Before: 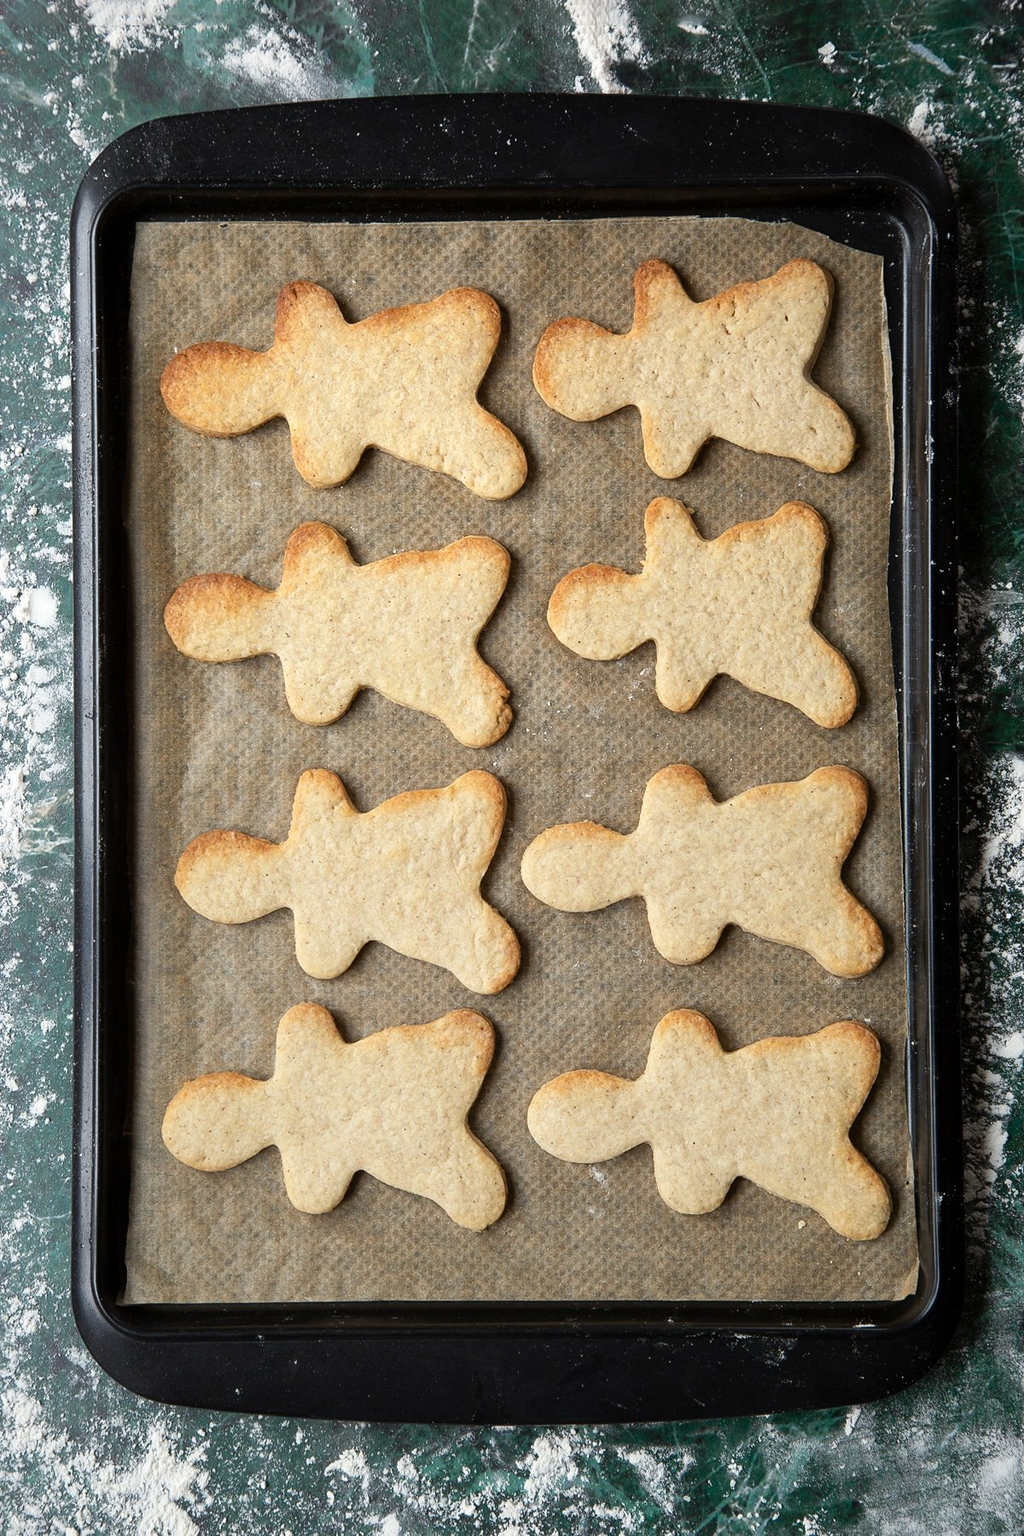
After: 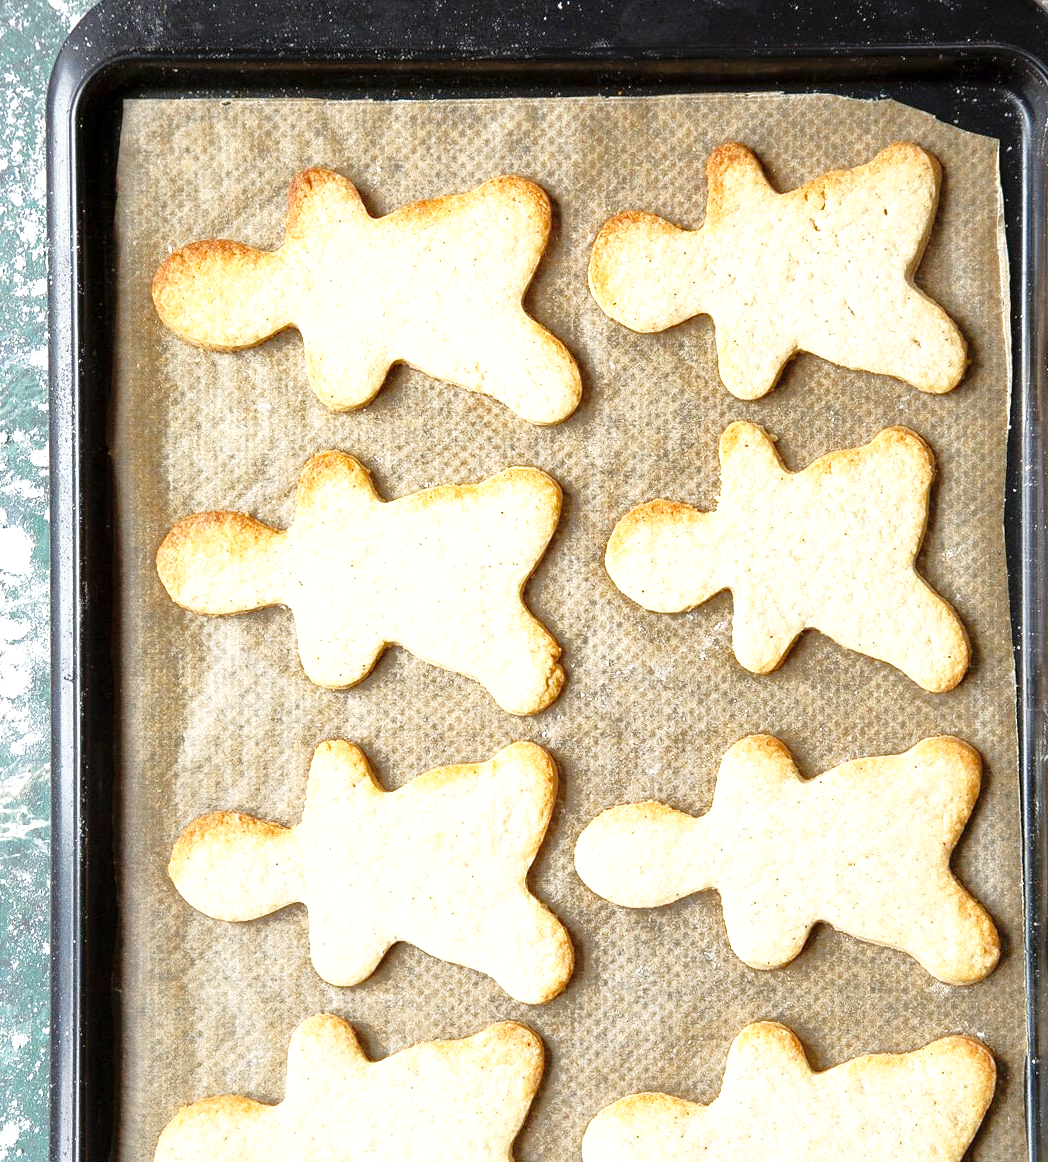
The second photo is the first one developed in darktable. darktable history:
base curve: curves: ch0 [(0, 0) (0.008, 0.007) (0.022, 0.029) (0.048, 0.089) (0.092, 0.197) (0.191, 0.399) (0.275, 0.534) (0.357, 0.65) (0.477, 0.78) (0.542, 0.833) (0.799, 0.973) (1, 1)], preserve colors none
exposure: exposure 0.74 EV, compensate highlight preservation false
crop: left 3.015%, top 8.969%, right 9.647%, bottom 26.457%
shadows and highlights: on, module defaults
